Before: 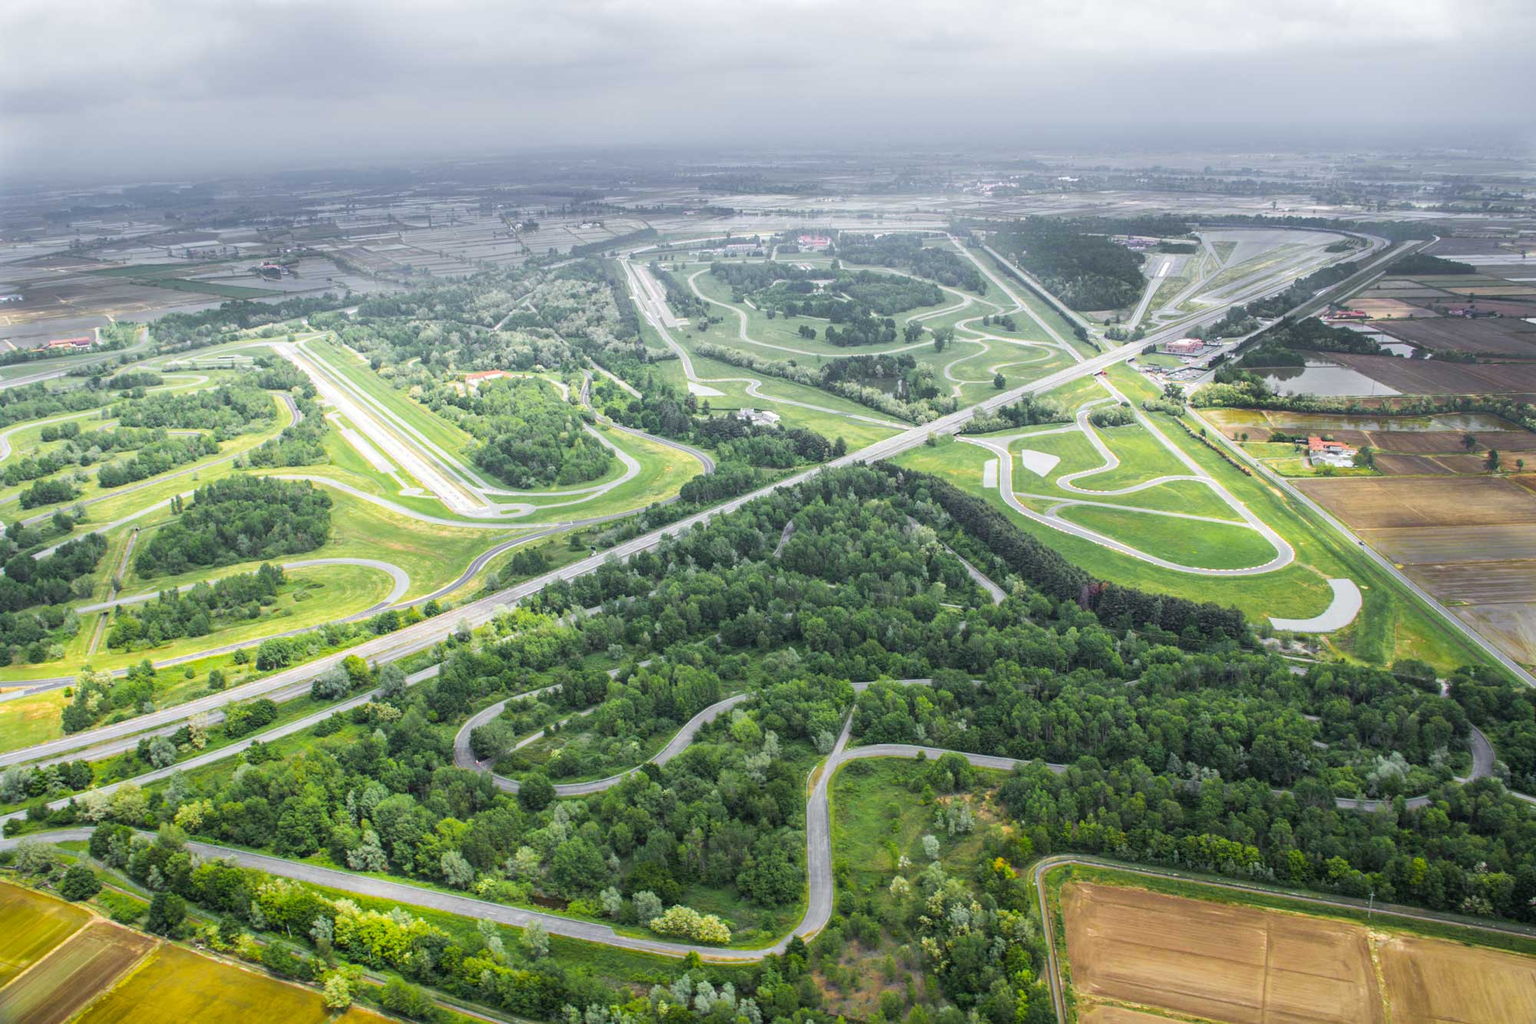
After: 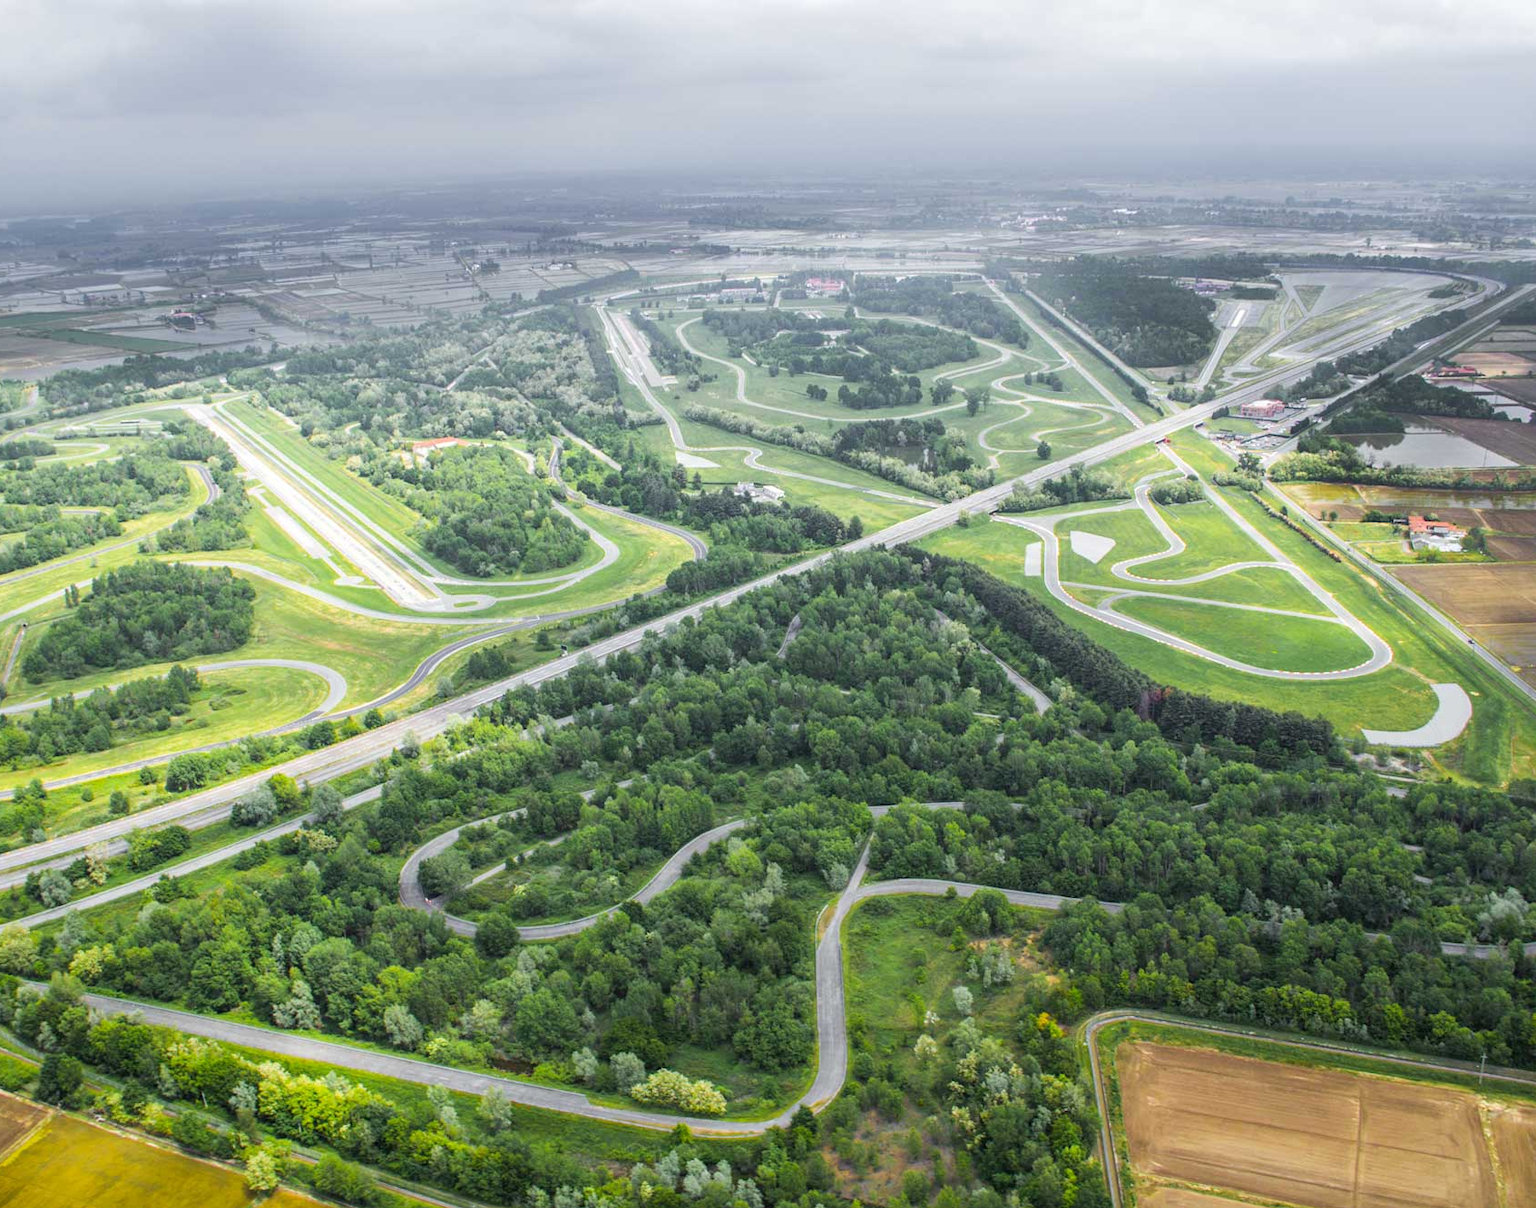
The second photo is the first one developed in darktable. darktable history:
crop: left 7.554%, right 7.786%
